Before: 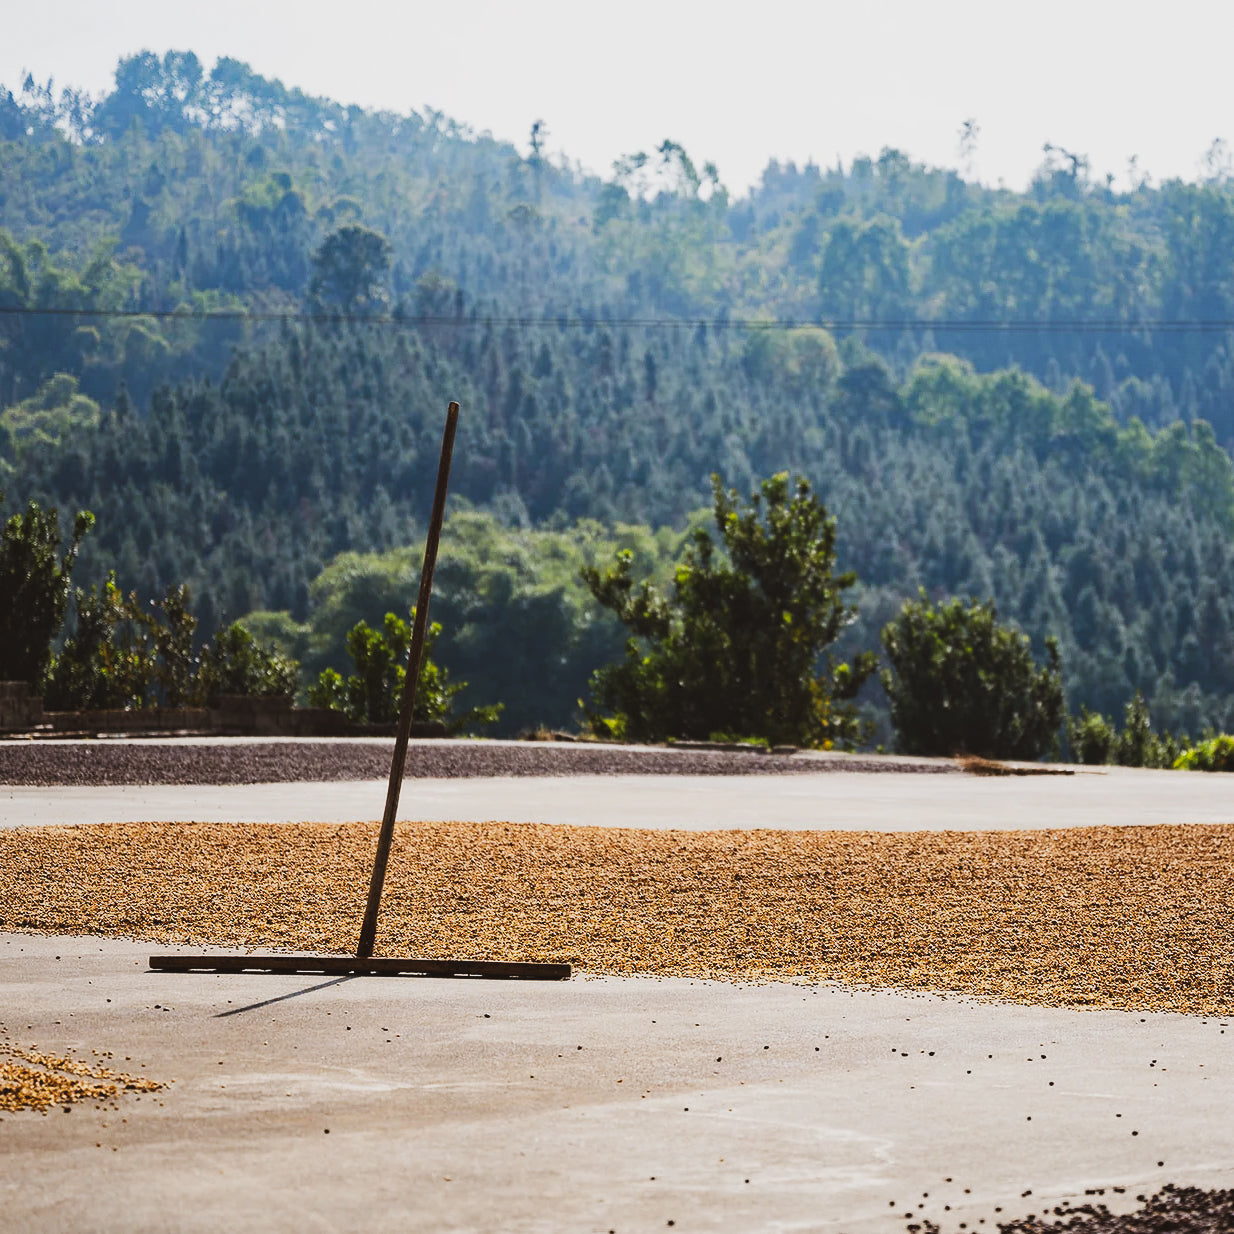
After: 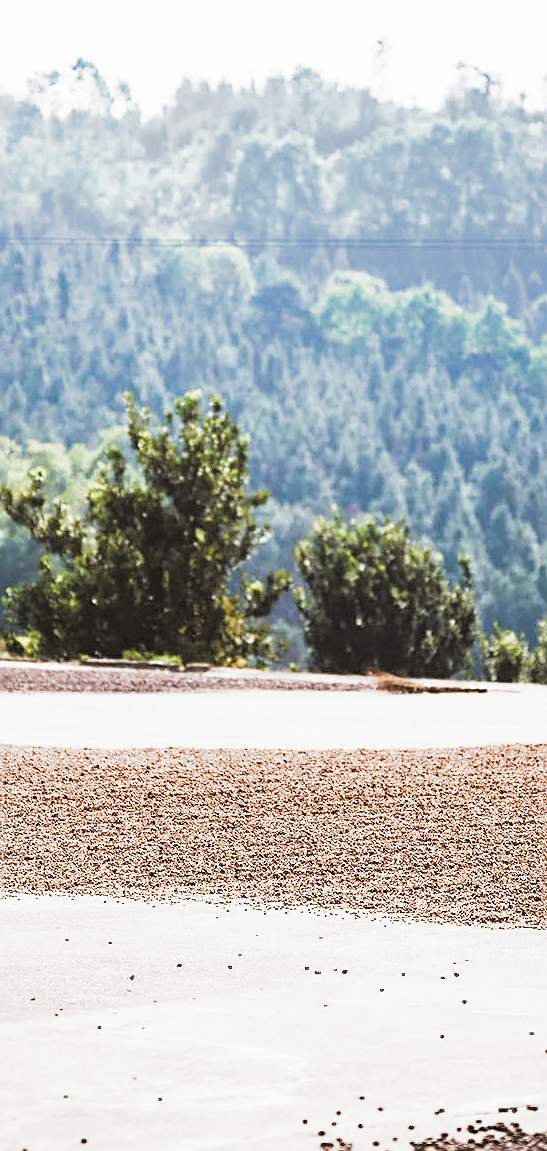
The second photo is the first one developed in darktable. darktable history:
tone equalizer: -8 EV -0.74 EV, -7 EV -0.735 EV, -6 EV -0.589 EV, -5 EV -0.389 EV, -3 EV 0.398 EV, -2 EV 0.6 EV, -1 EV 0.676 EV, +0 EV 0.747 EV
sharpen: on, module defaults
exposure: black level correction 0, exposure 1.389 EV, compensate highlight preservation false
crop: left 47.614%, top 6.661%, right 8.04%
filmic rgb: black relative exposure -7.65 EV, white relative exposure 4.56 EV, hardness 3.61, add noise in highlights 0, preserve chrominance max RGB, color science v3 (2019), use custom middle-gray values true, contrast in highlights soft
